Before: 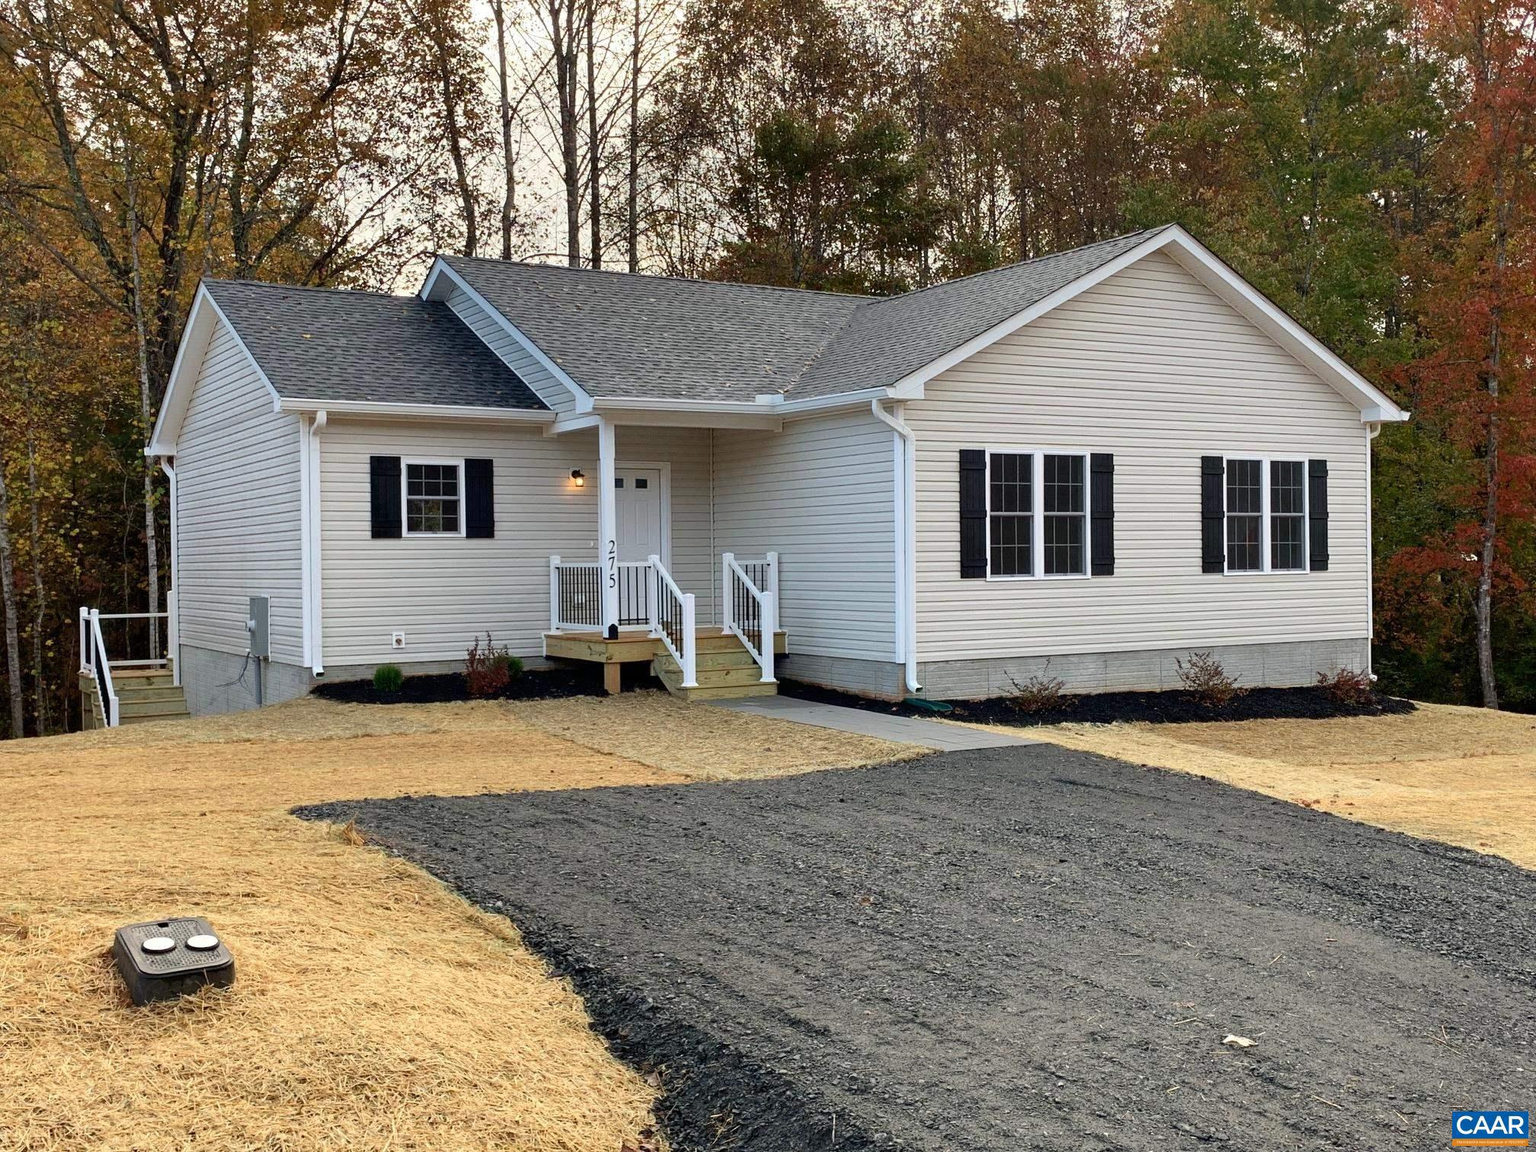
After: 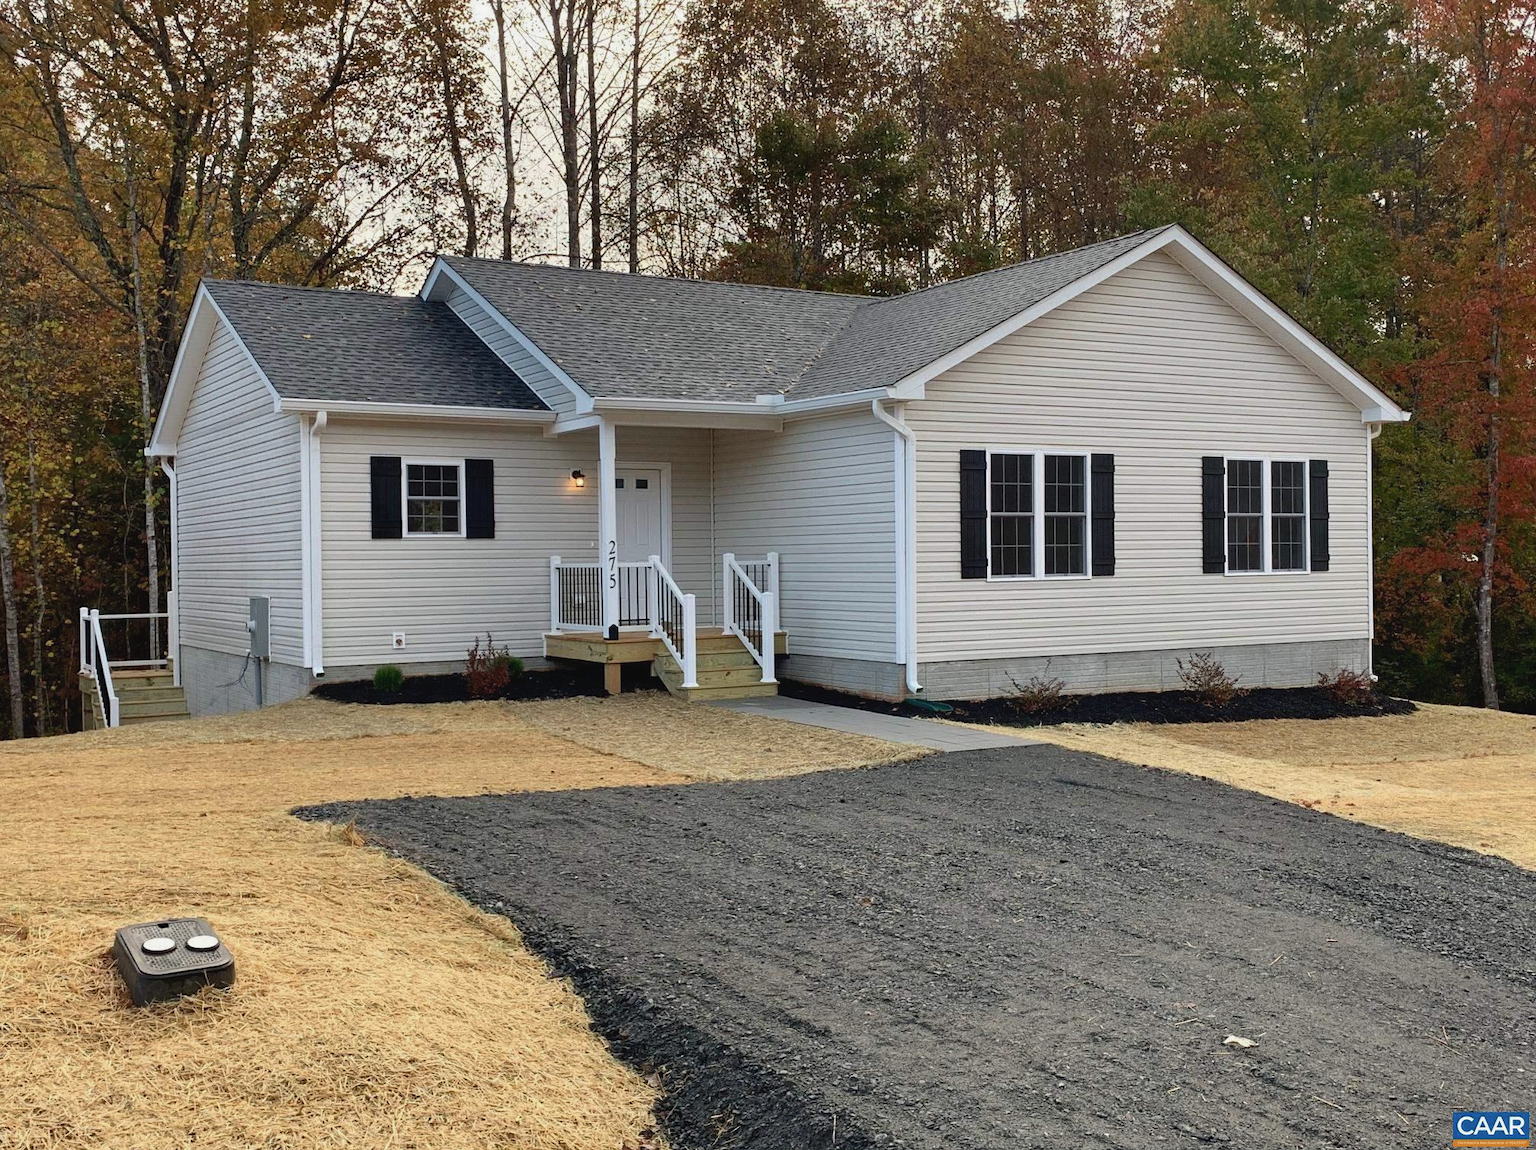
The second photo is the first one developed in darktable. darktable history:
crop: top 0.048%, bottom 0.132%
contrast brightness saturation: contrast -0.072, brightness -0.033, saturation -0.105
